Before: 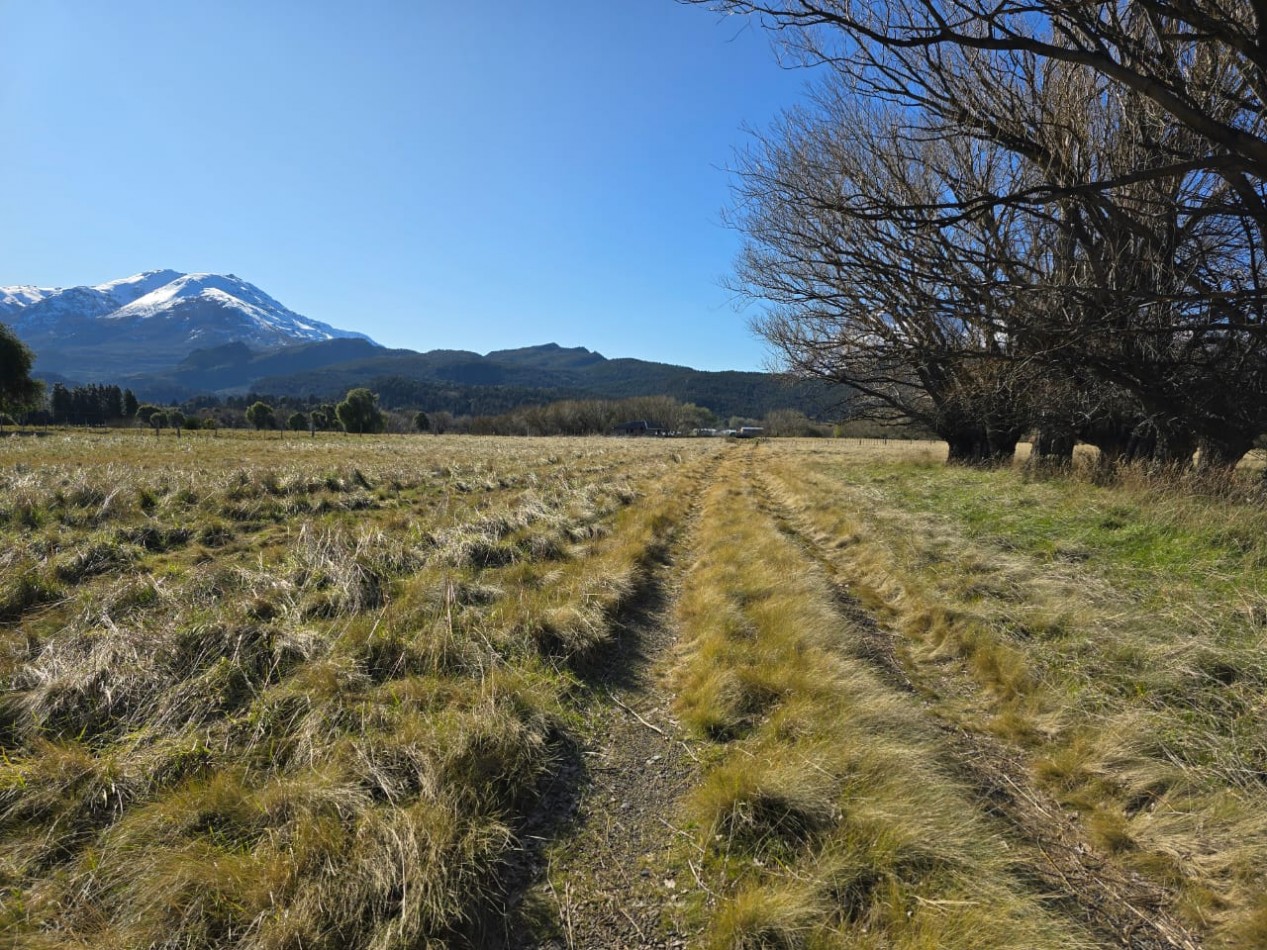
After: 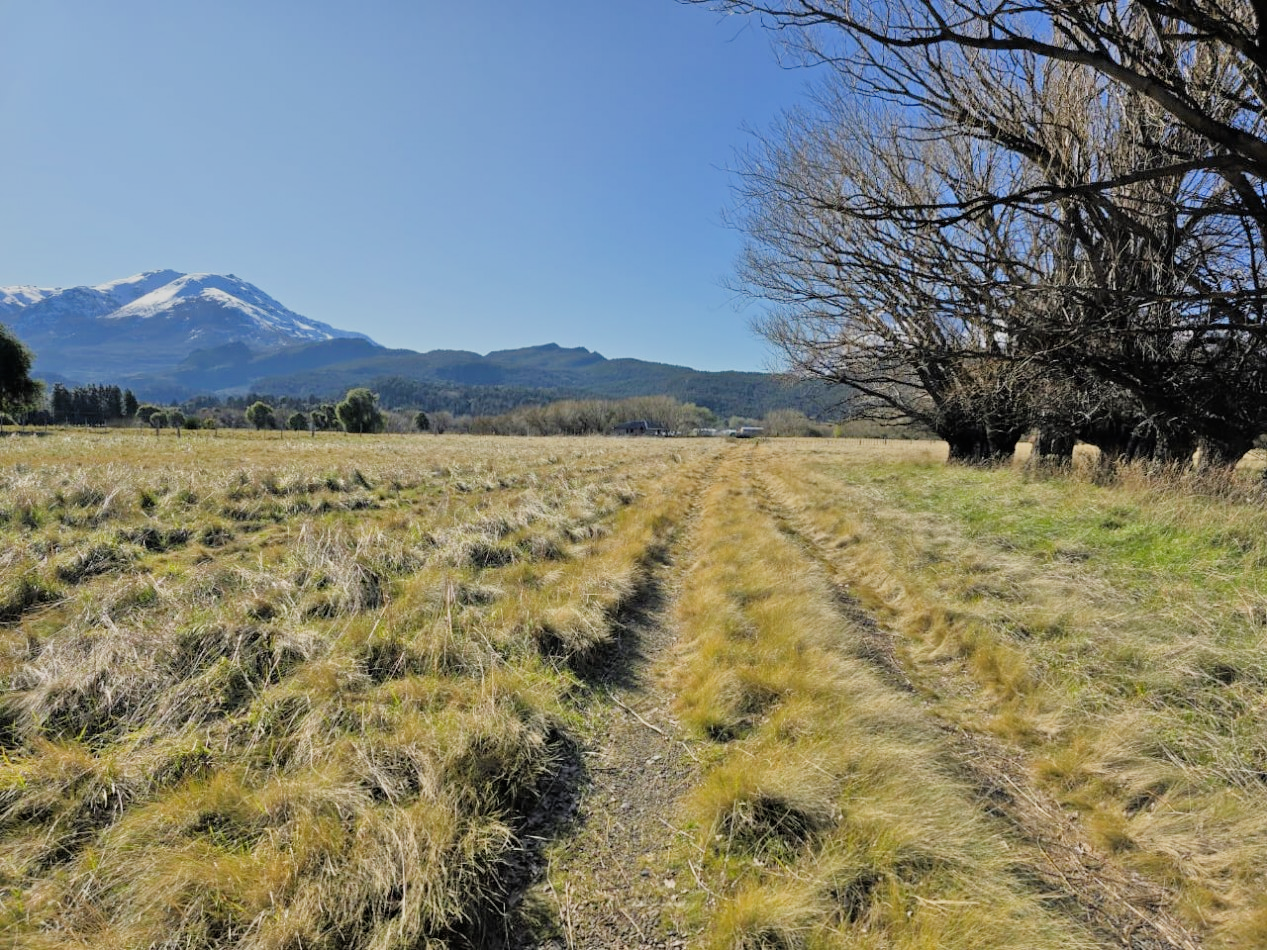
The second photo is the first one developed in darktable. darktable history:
filmic rgb: black relative exposure -7.65 EV, white relative exposure 4.56 EV, hardness 3.61
tone equalizer: -7 EV 0.15 EV, -6 EV 0.6 EV, -5 EV 1.15 EV, -4 EV 1.33 EV, -3 EV 1.15 EV, -2 EV 0.6 EV, -1 EV 0.15 EV, mask exposure compensation -0.5 EV
